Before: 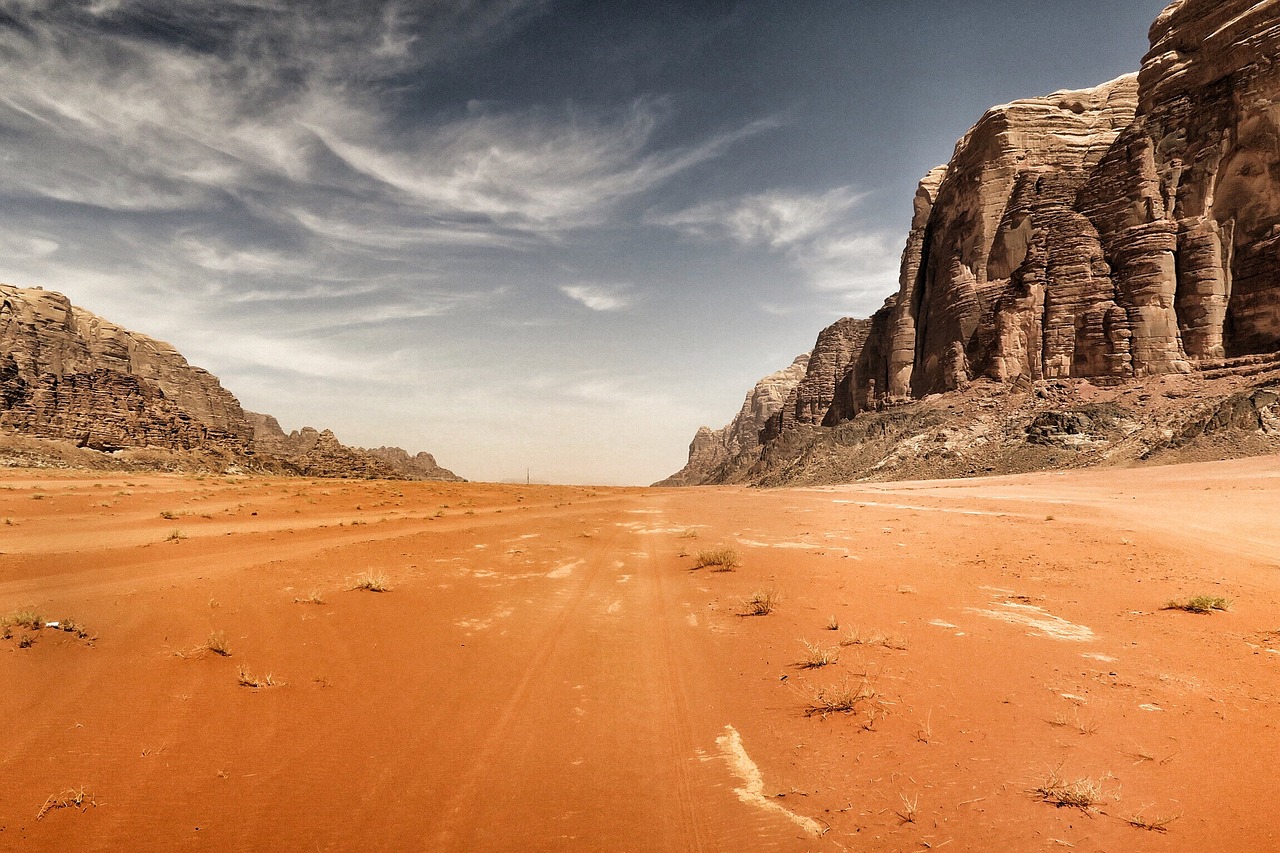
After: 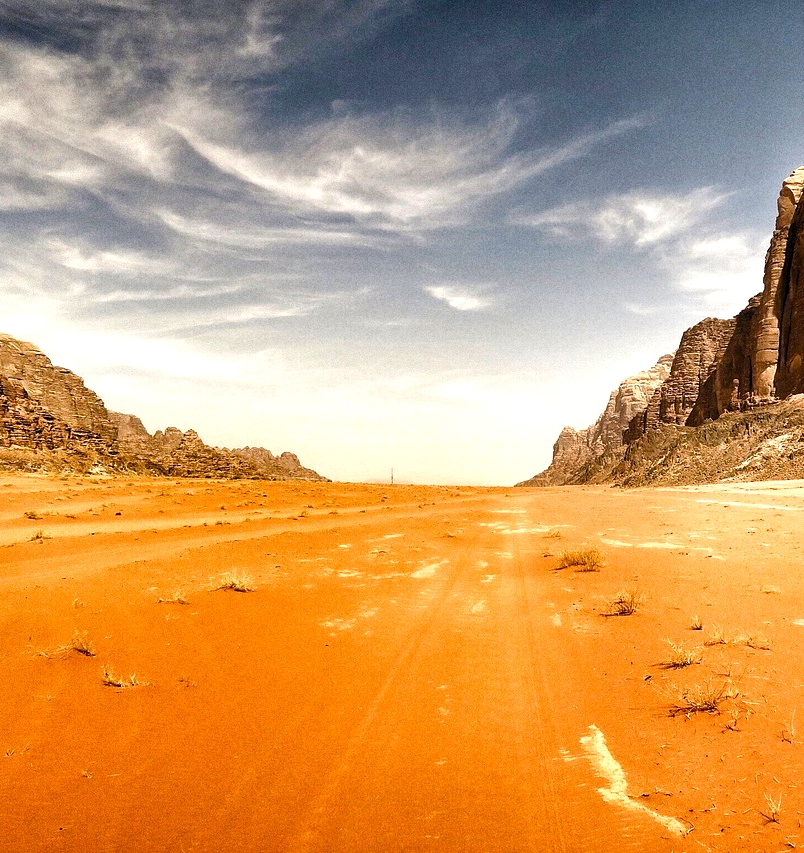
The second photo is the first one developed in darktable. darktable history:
crop: left 10.644%, right 26.528%
color balance rgb: linear chroma grading › shadows -2.2%, linear chroma grading › highlights -15%, linear chroma grading › global chroma -10%, linear chroma grading › mid-tones -10%, perceptual saturation grading › global saturation 45%, perceptual saturation grading › highlights -50%, perceptual saturation grading › shadows 30%, perceptual brilliance grading › global brilliance 18%, global vibrance 45%
grain: coarseness 0.09 ISO
